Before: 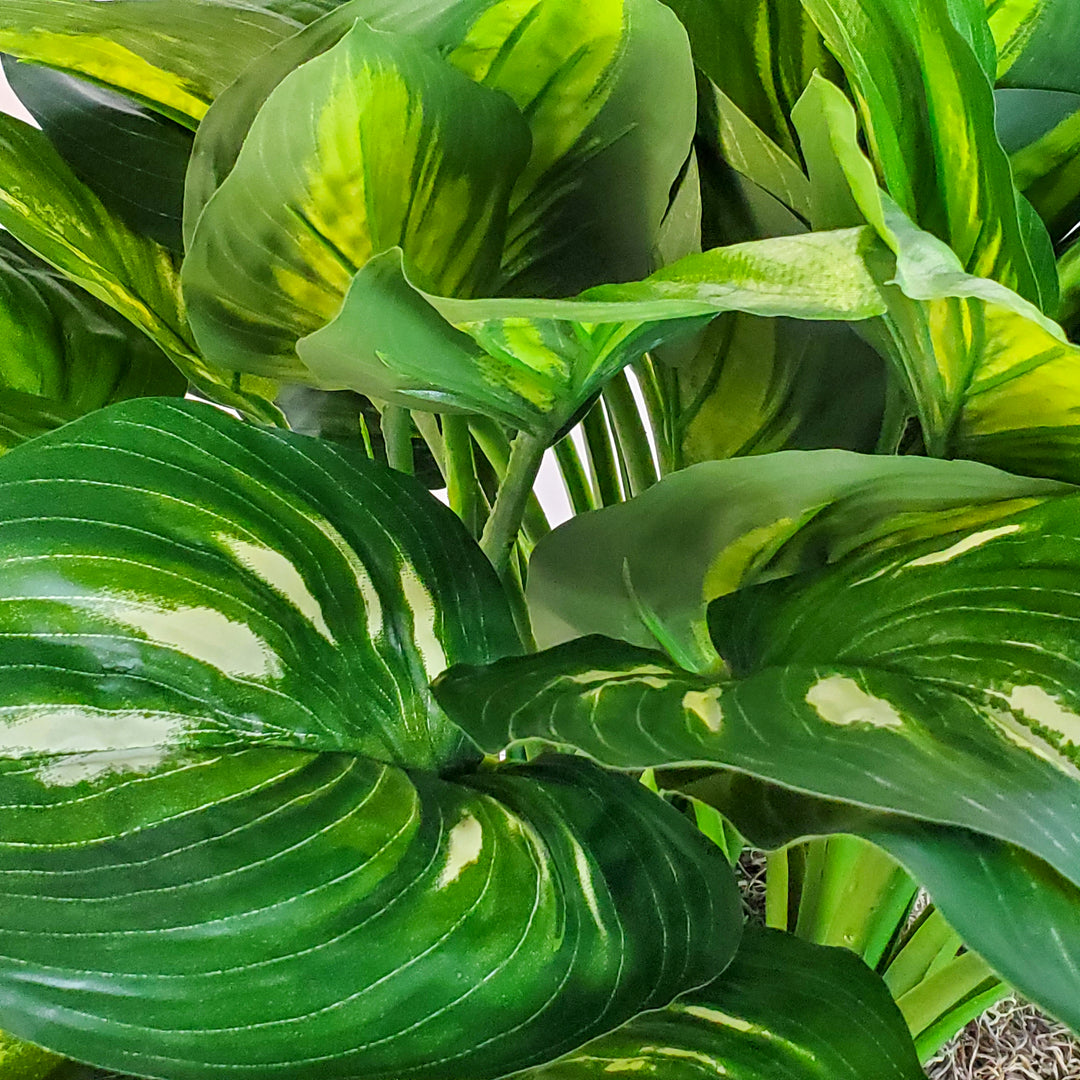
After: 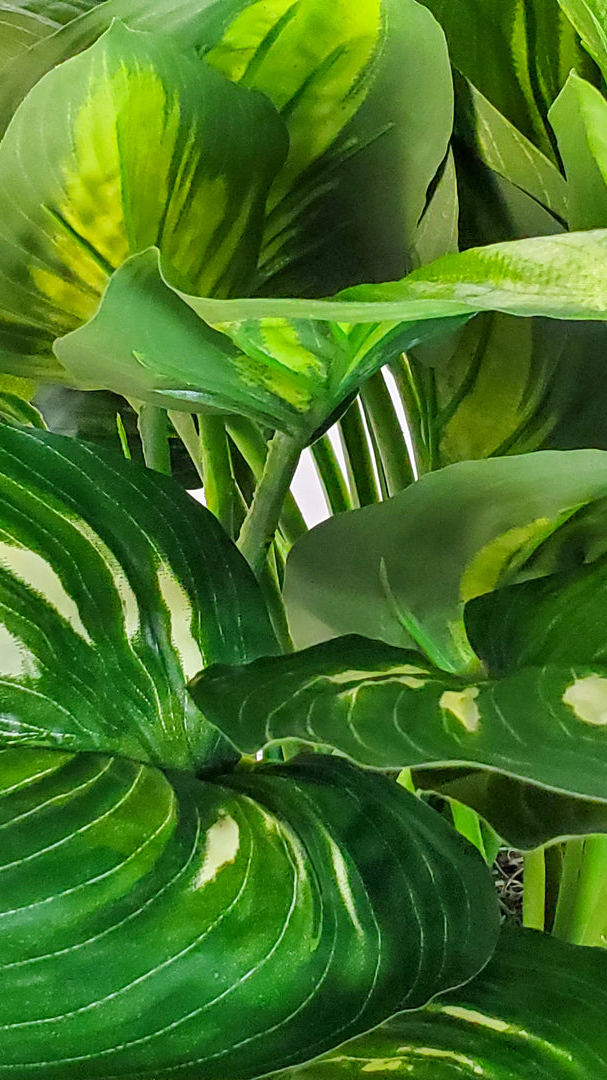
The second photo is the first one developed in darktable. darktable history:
crop and rotate: left 22.516%, right 21.234%
white balance: emerald 1
